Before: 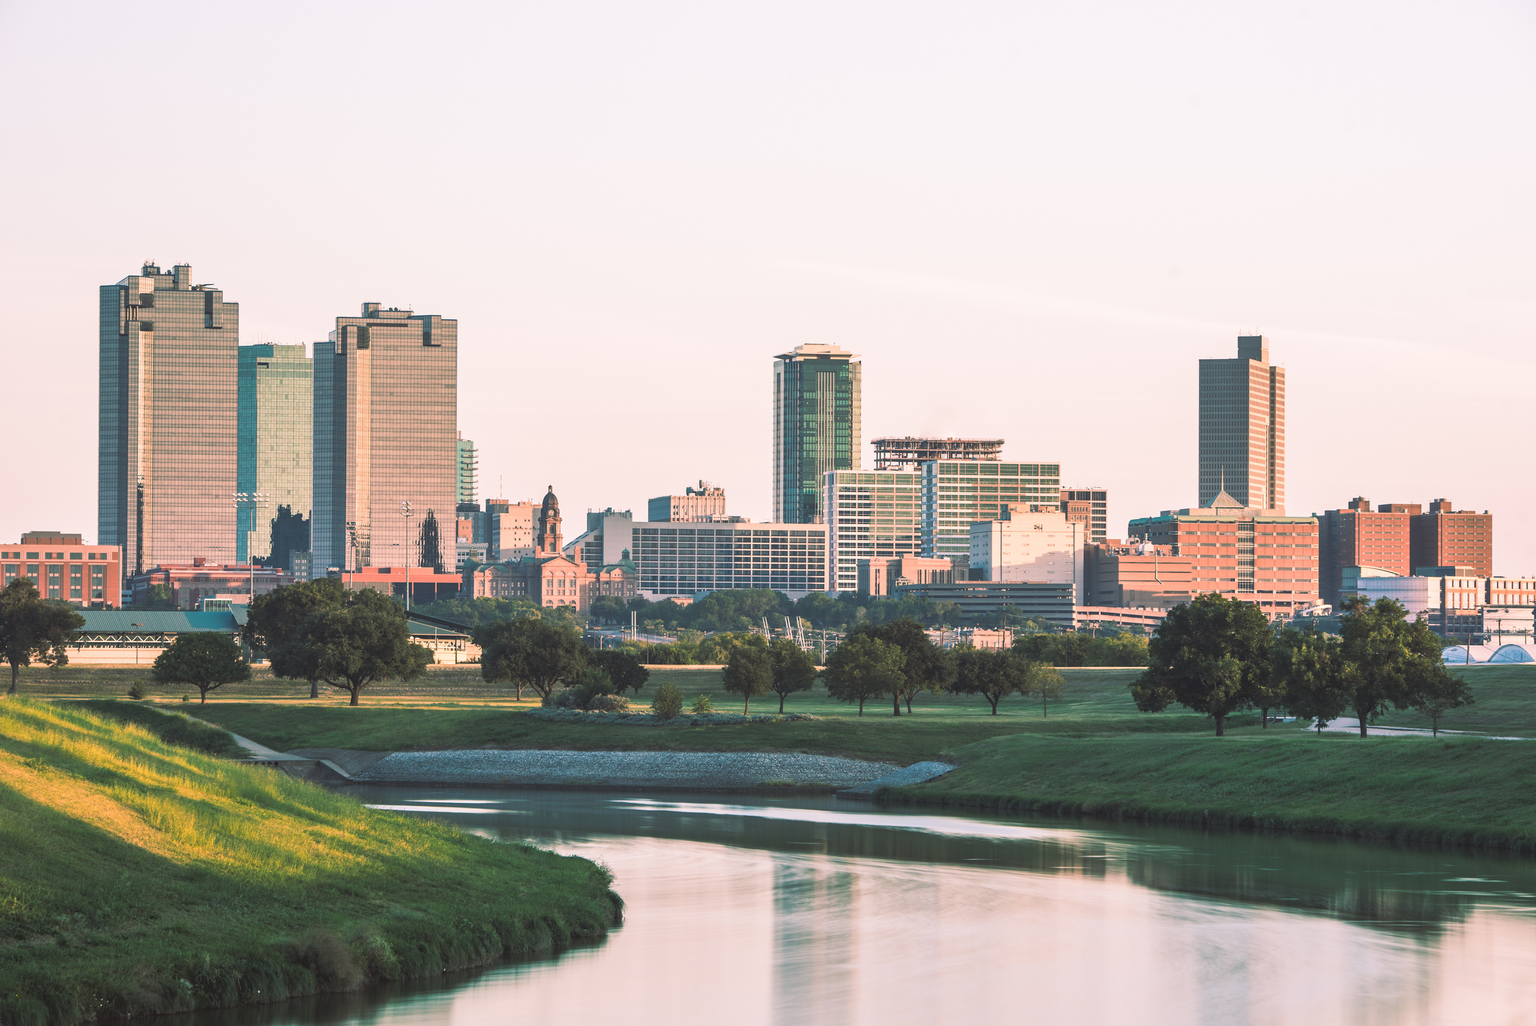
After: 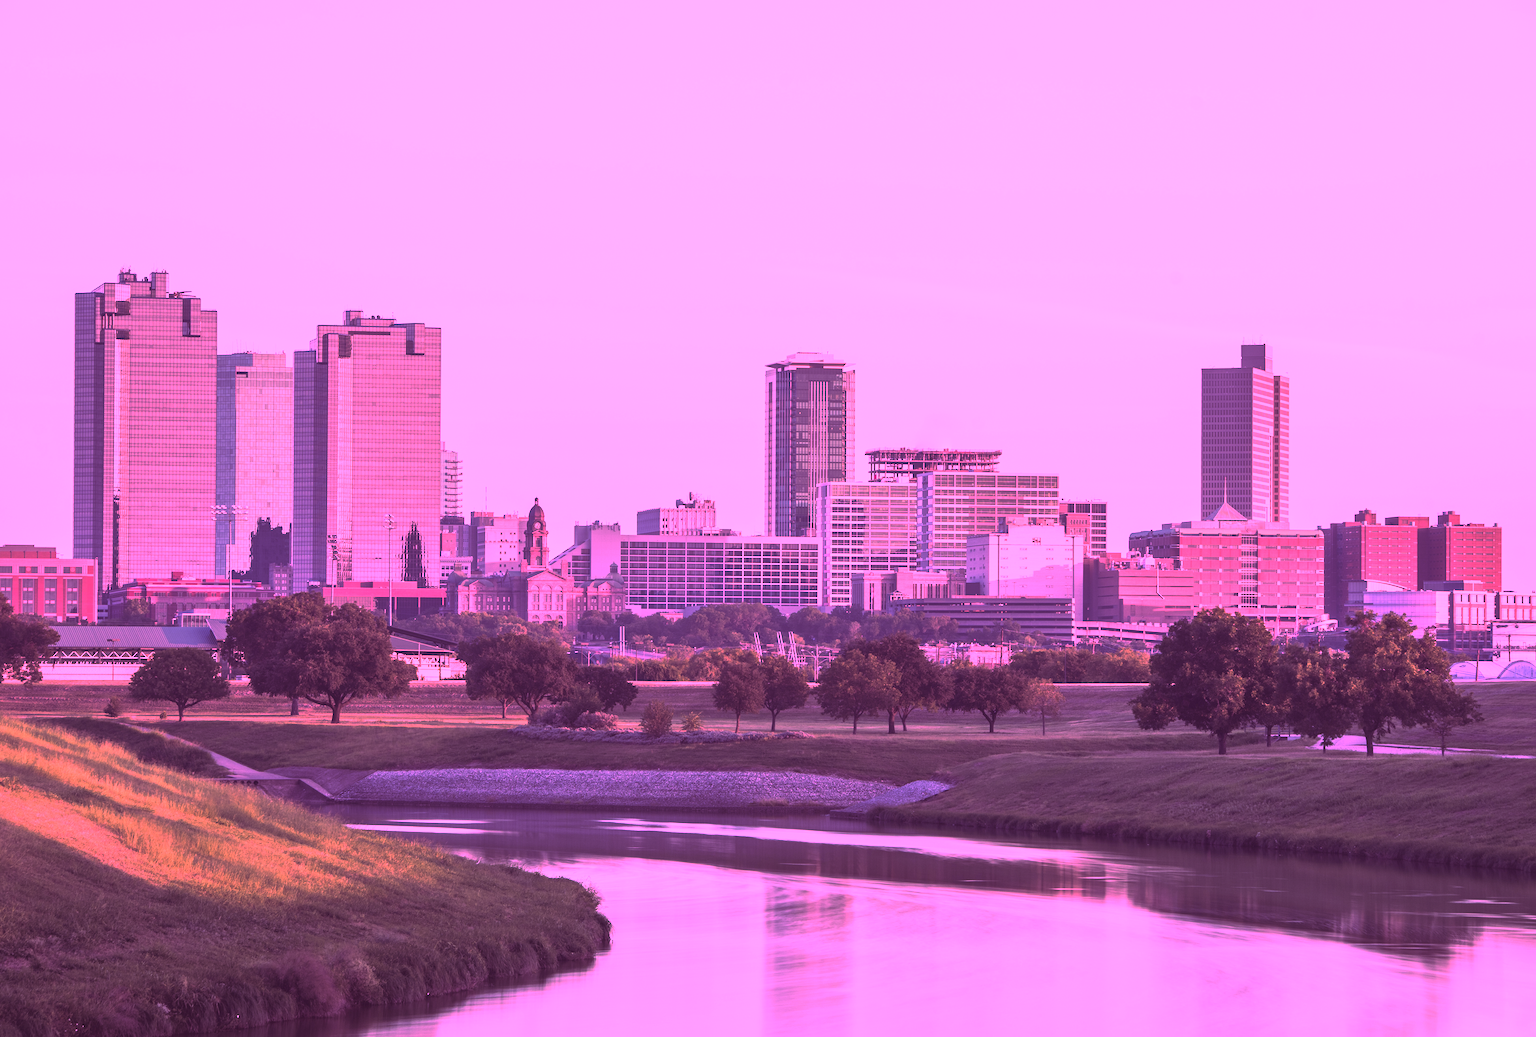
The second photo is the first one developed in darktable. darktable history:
color calibration: illuminant custom, x 0.261, y 0.521, temperature 7054.11 K
crop and rotate: left 1.774%, right 0.633%, bottom 1.28%
